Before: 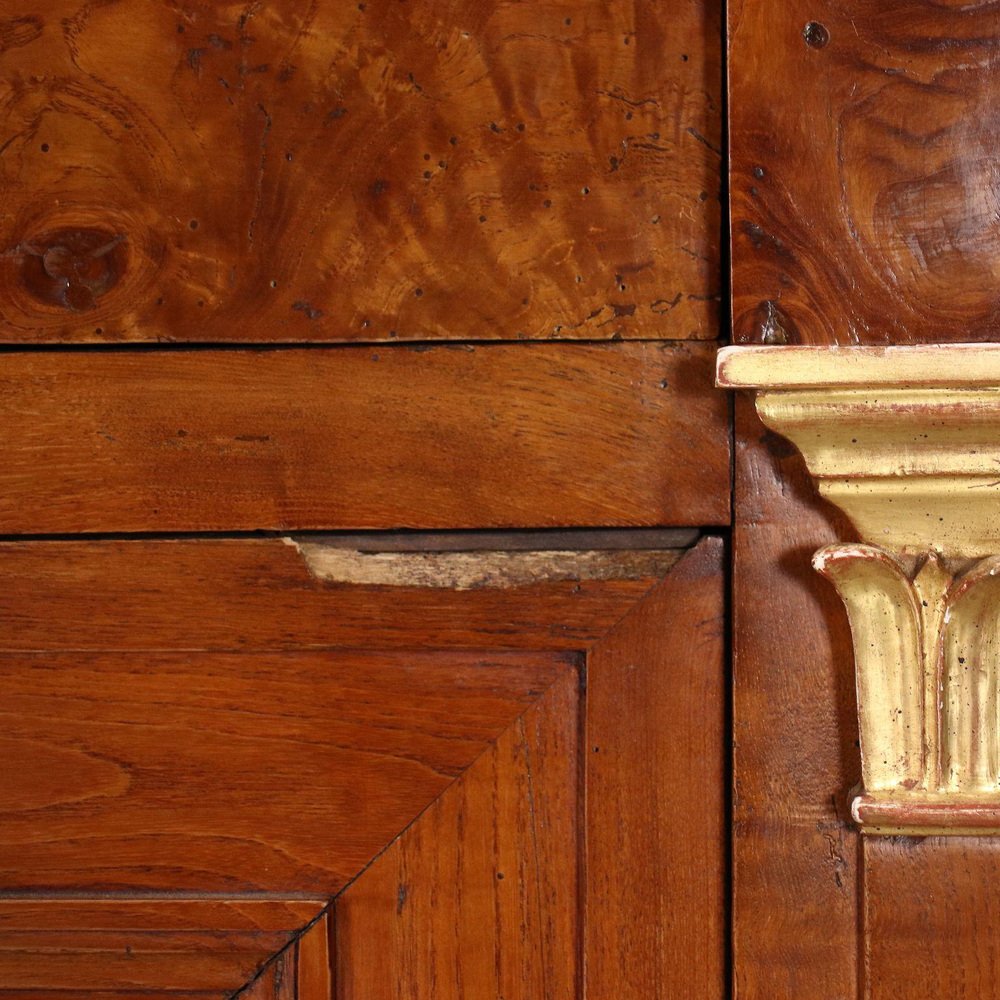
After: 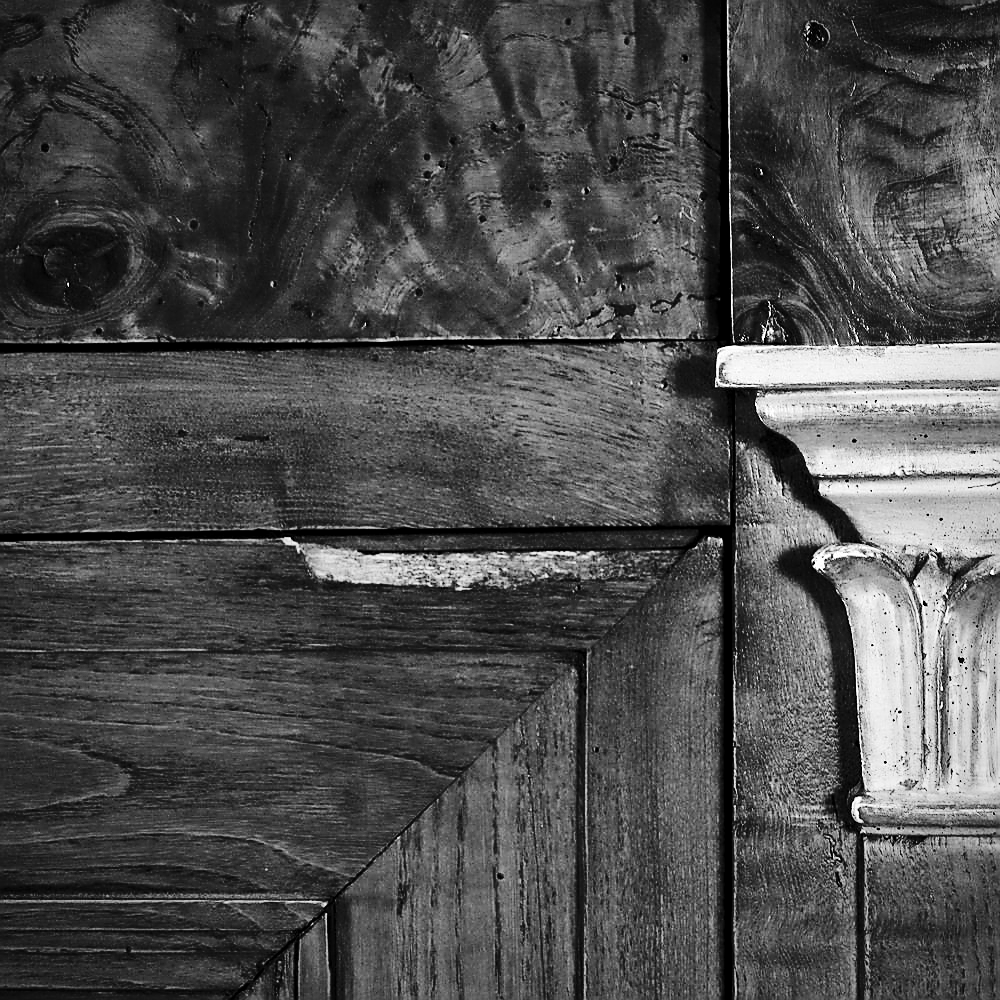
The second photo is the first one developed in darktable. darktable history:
contrast equalizer: y [[0.524, 0.538, 0.547, 0.548, 0.538, 0.524], [0.5 ×6], [0.5 ×6], [0 ×6], [0 ×6]]
sharpen: radius 1.4, amount 1.25, threshold 0.7
monochrome: on, module defaults
color correction: highlights a* 10.12, highlights b* 39.04, shadows a* 14.62, shadows b* 3.37
vignetting: fall-off radius 70%, automatic ratio true
tone curve: curves: ch0 [(0, 0) (0.179, 0.073) (0.265, 0.147) (0.463, 0.553) (0.51, 0.635) (0.716, 0.863) (1, 0.997)], color space Lab, linked channels, preserve colors none
